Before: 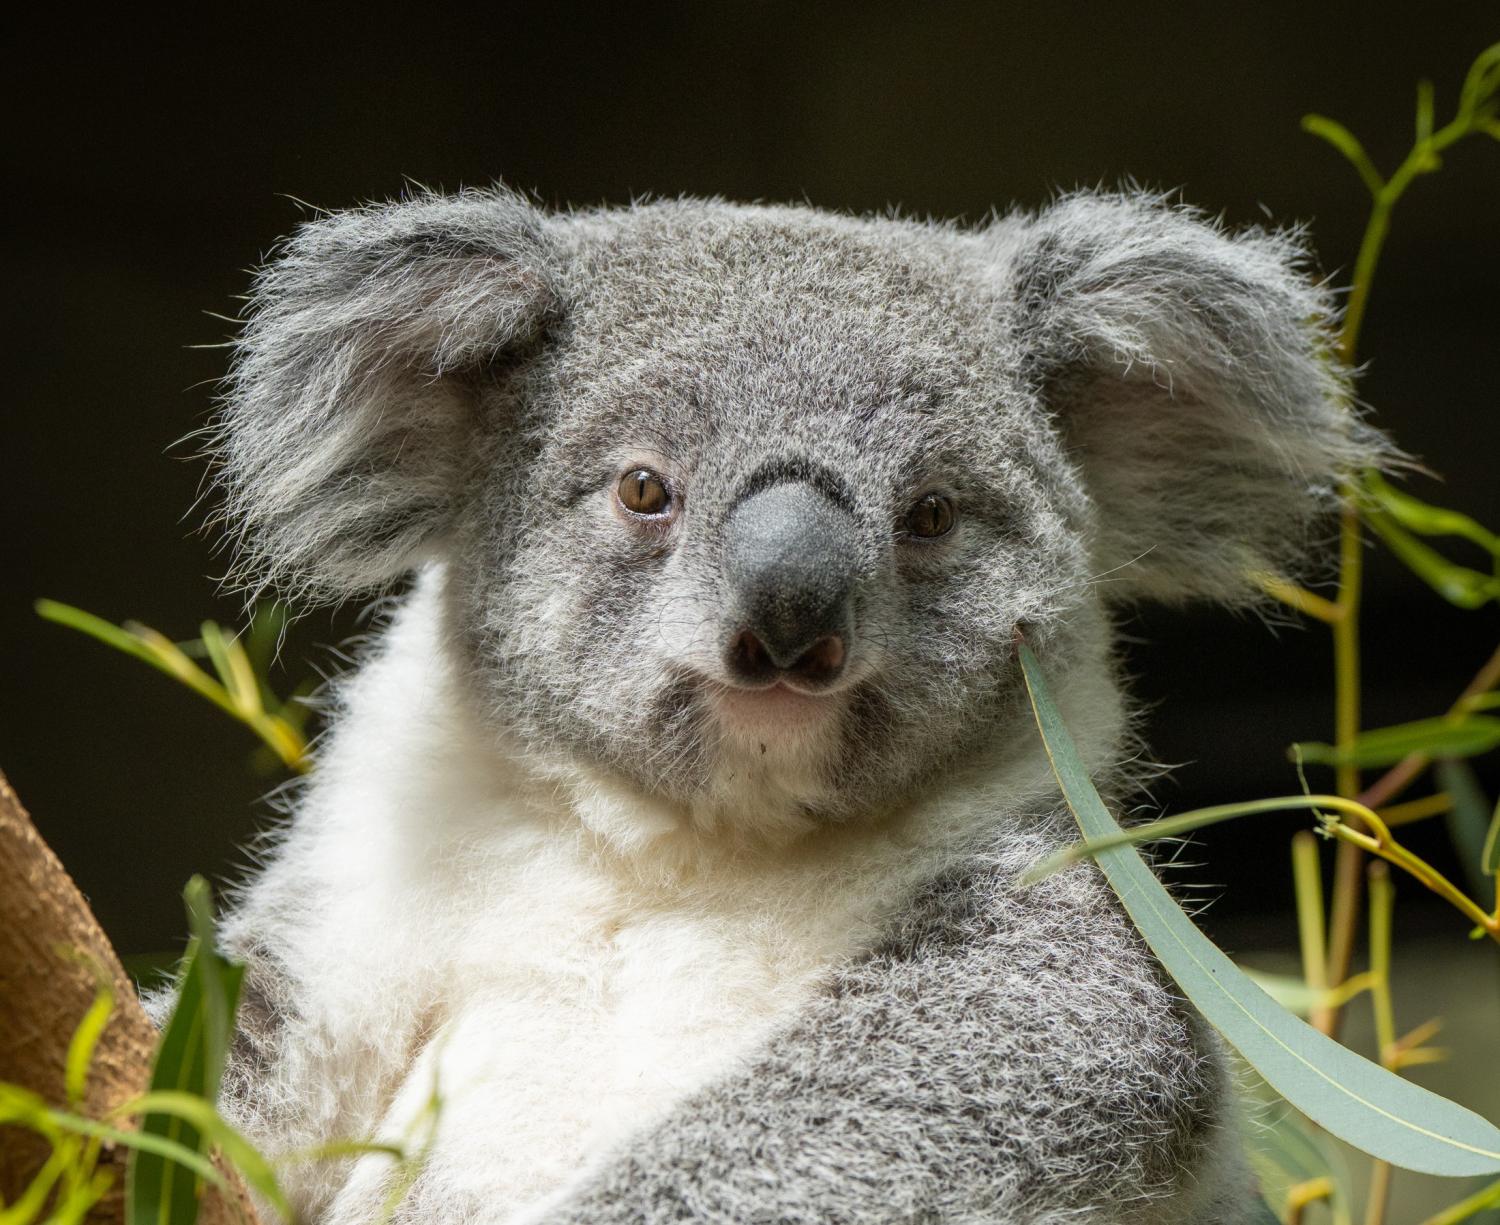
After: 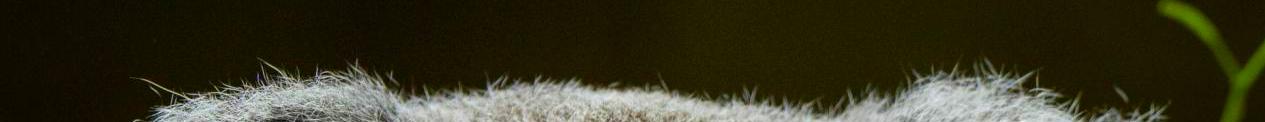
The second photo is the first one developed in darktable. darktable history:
color correction: saturation 1.8
crop and rotate: left 9.644%, top 9.491%, right 6.021%, bottom 80.509%
